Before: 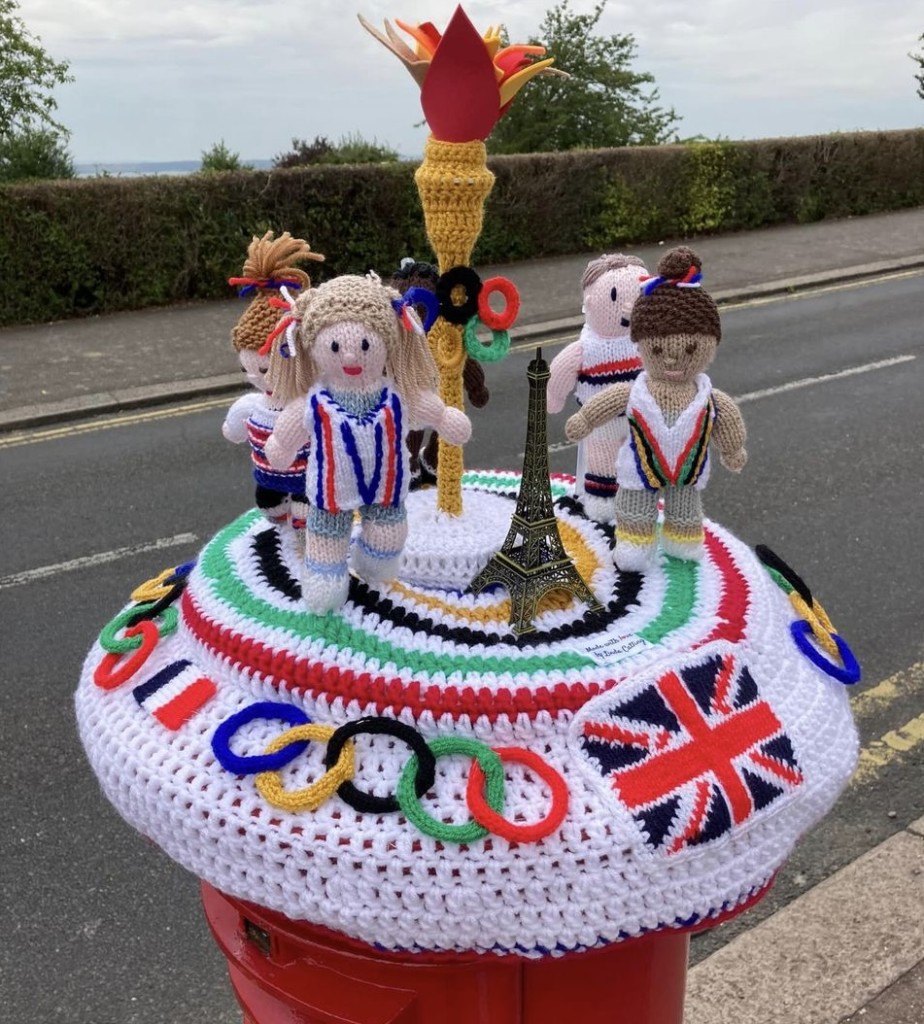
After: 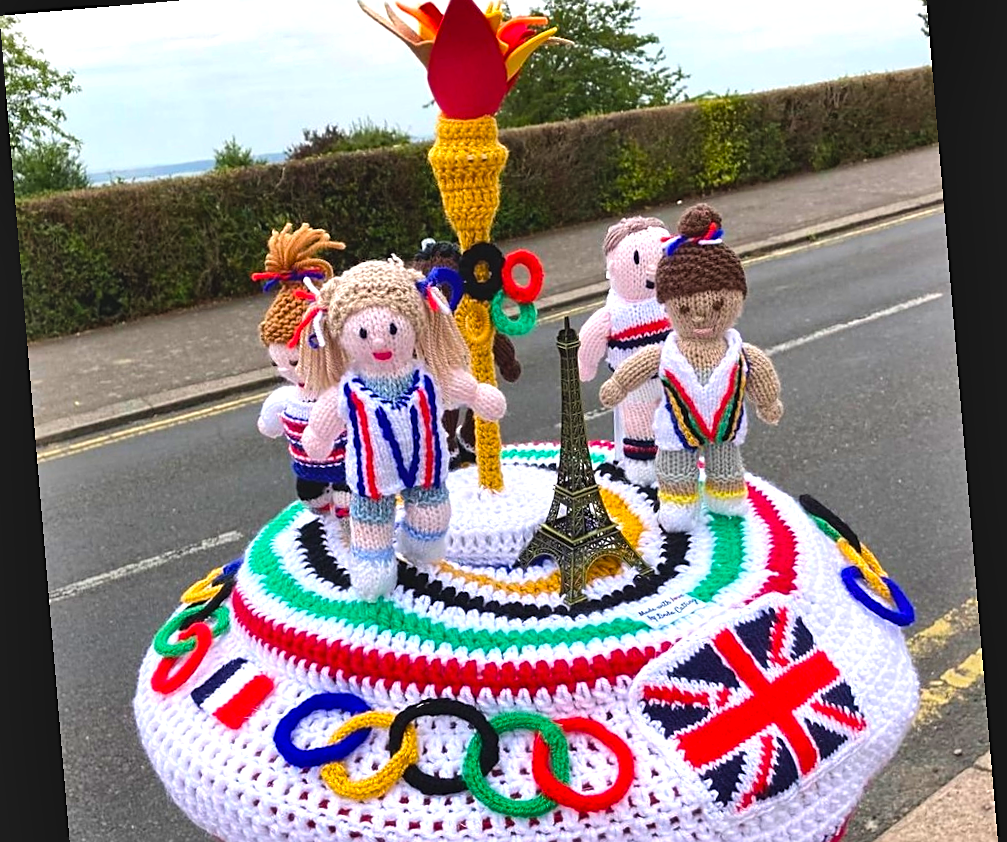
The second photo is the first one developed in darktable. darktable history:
sharpen: on, module defaults
rotate and perspective: rotation -4.86°, automatic cropping off
color balance: contrast -0.5%
crop: top 5.667%, bottom 17.637%
shadows and highlights: shadows 60, soften with gaussian
color balance rgb: perceptual saturation grading › global saturation 20%, global vibrance 20%
exposure: black level correction -0.005, exposure 0.622 EV, compensate highlight preservation false
